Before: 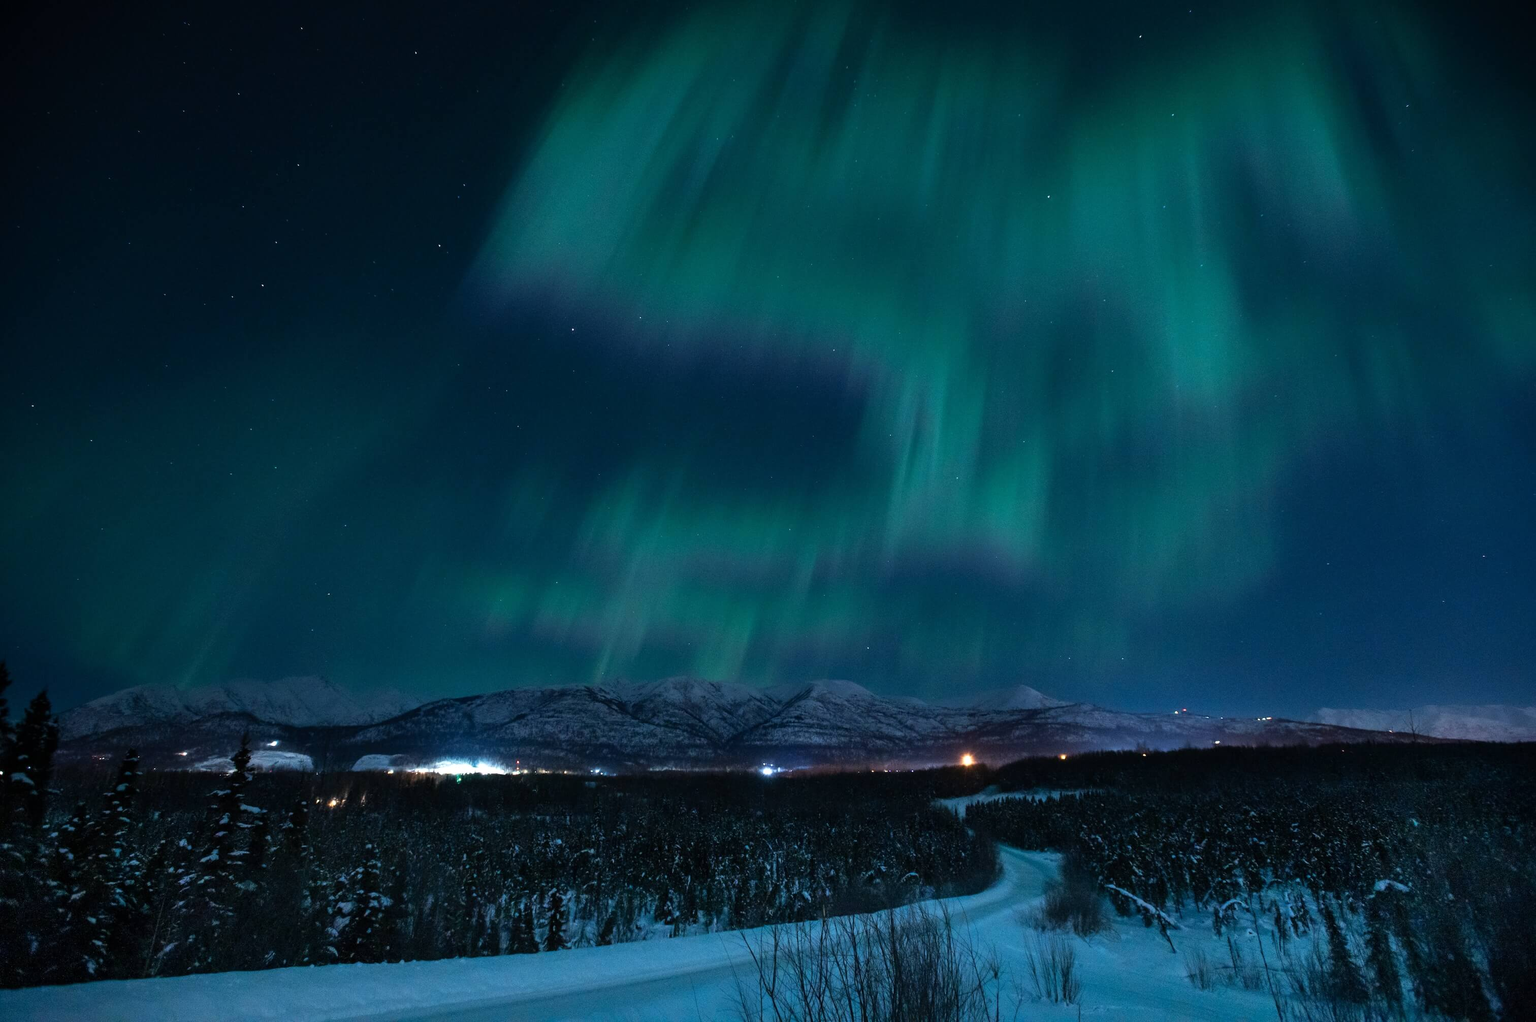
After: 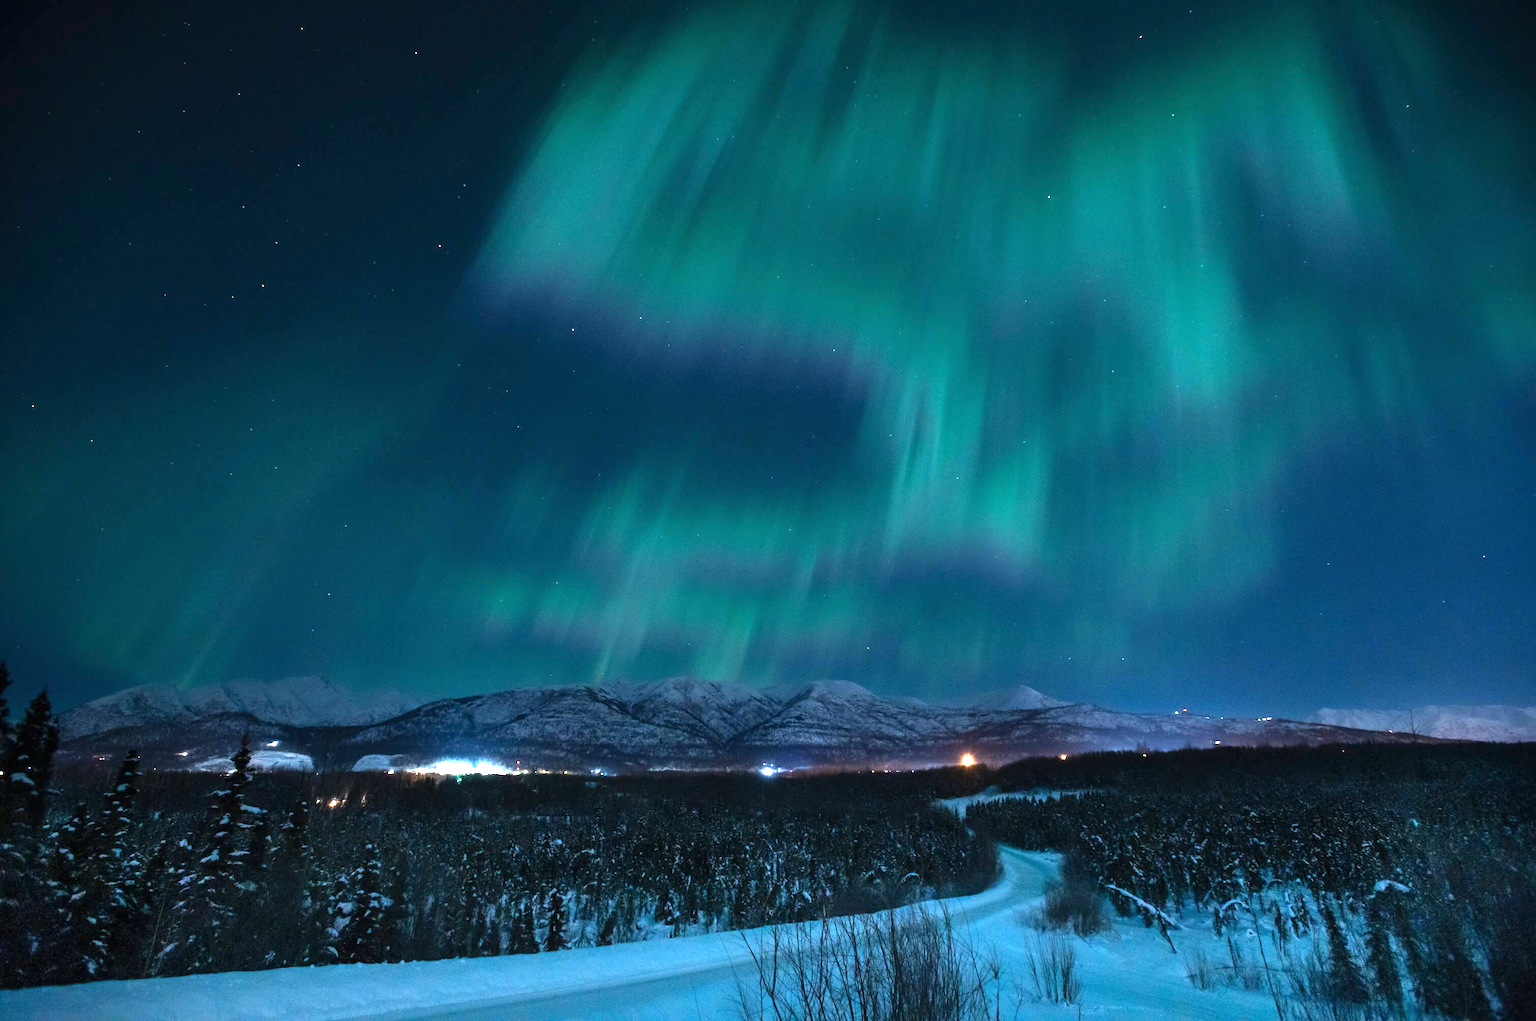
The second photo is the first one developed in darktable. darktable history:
exposure: black level correction 0, exposure 1.099 EV, compensate highlight preservation false
tone equalizer: on, module defaults
